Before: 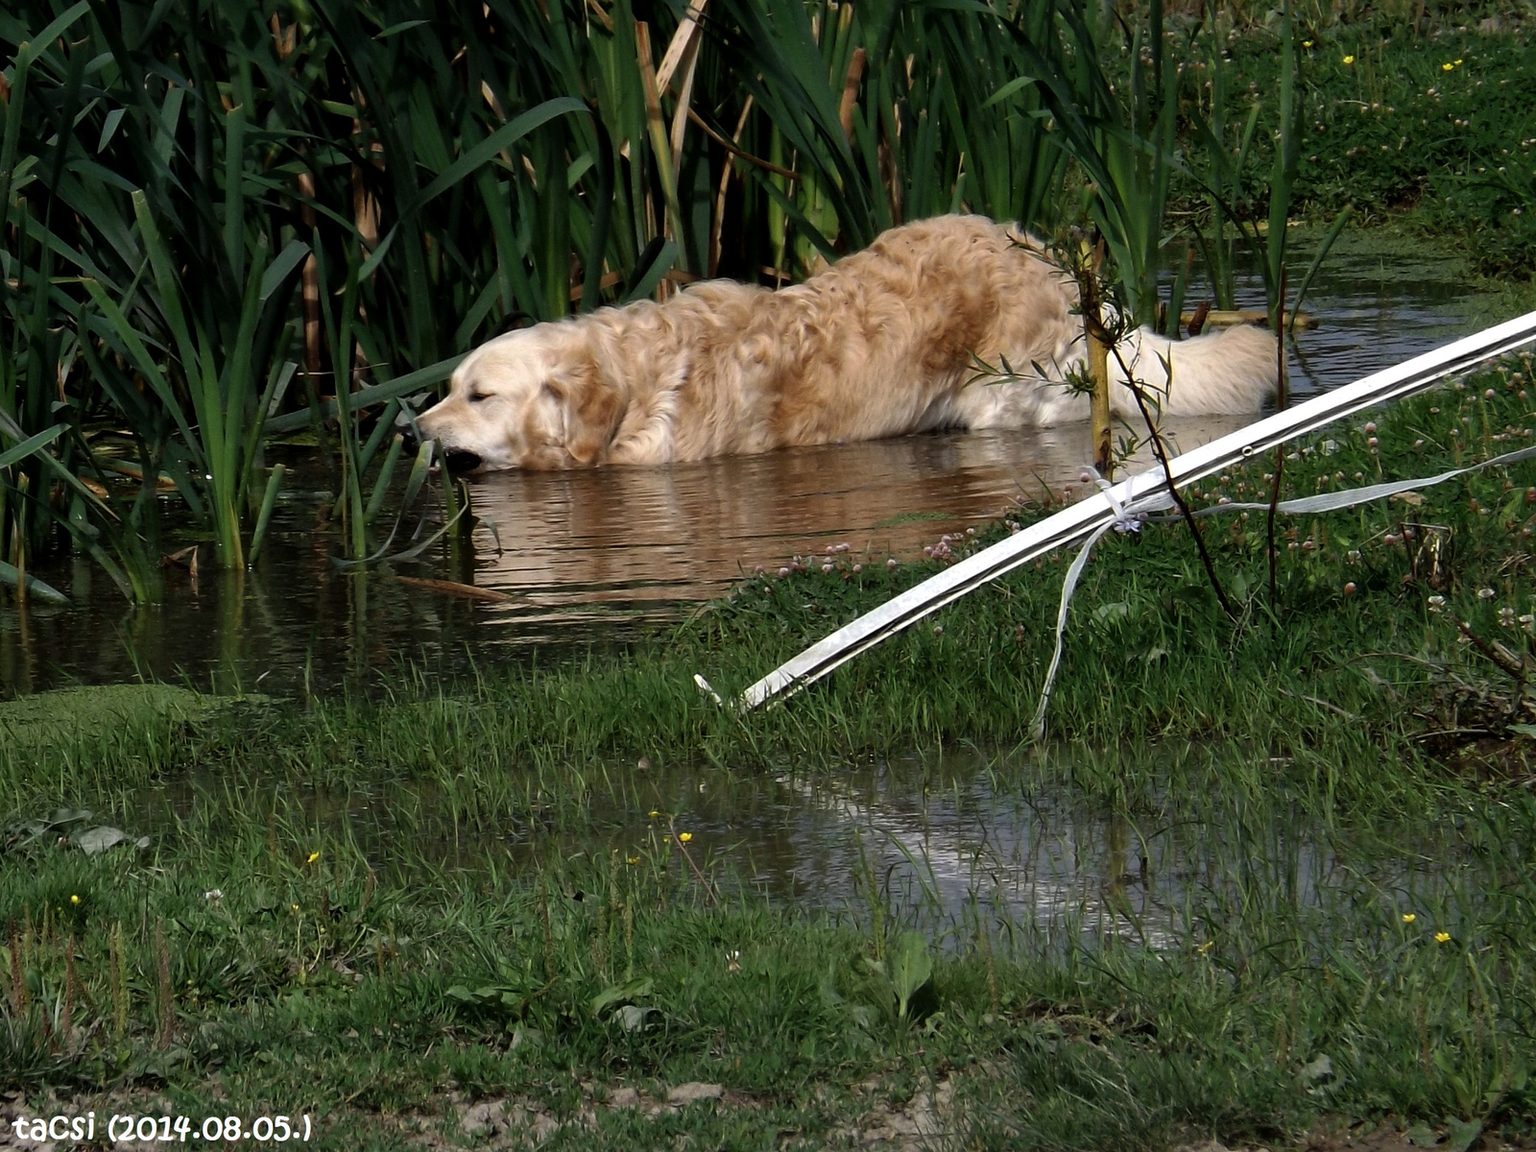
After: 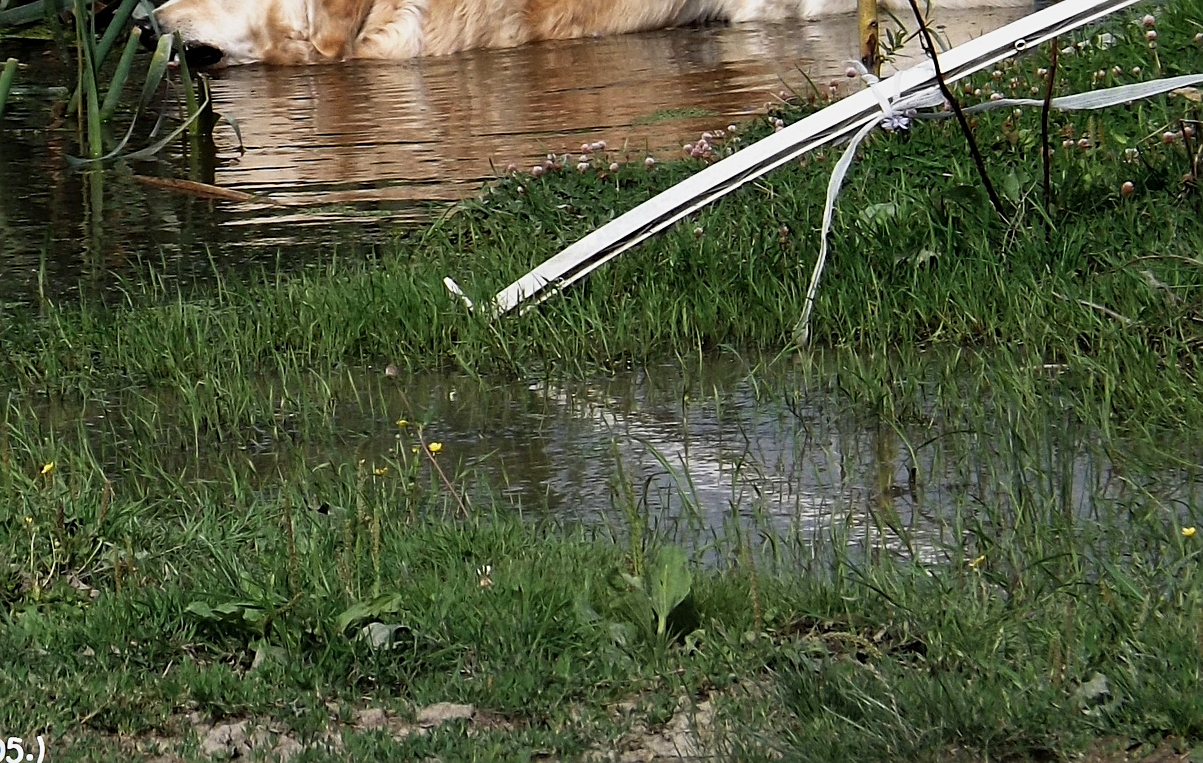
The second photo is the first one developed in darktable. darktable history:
base curve: curves: ch0 [(0, 0) (0.088, 0.125) (0.176, 0.251) (0.354, 0.501) (0.613, 0.749) (1, 0.877)], preserve colors none
sharpen: on, module defaults
crop and rotate: left 17.495%, top 35.435%, right 7.283%, bottom 0.919%
